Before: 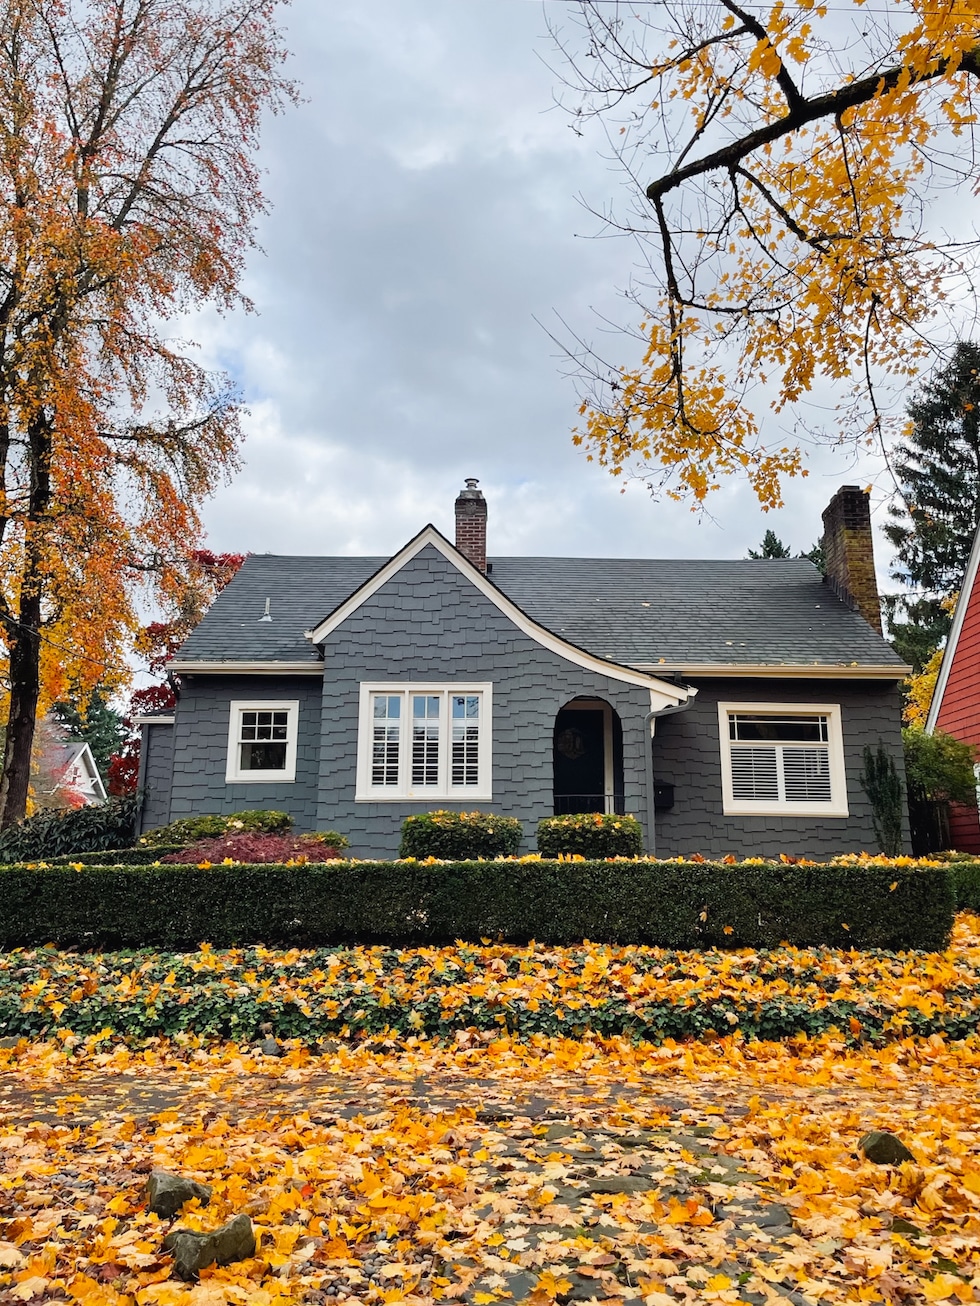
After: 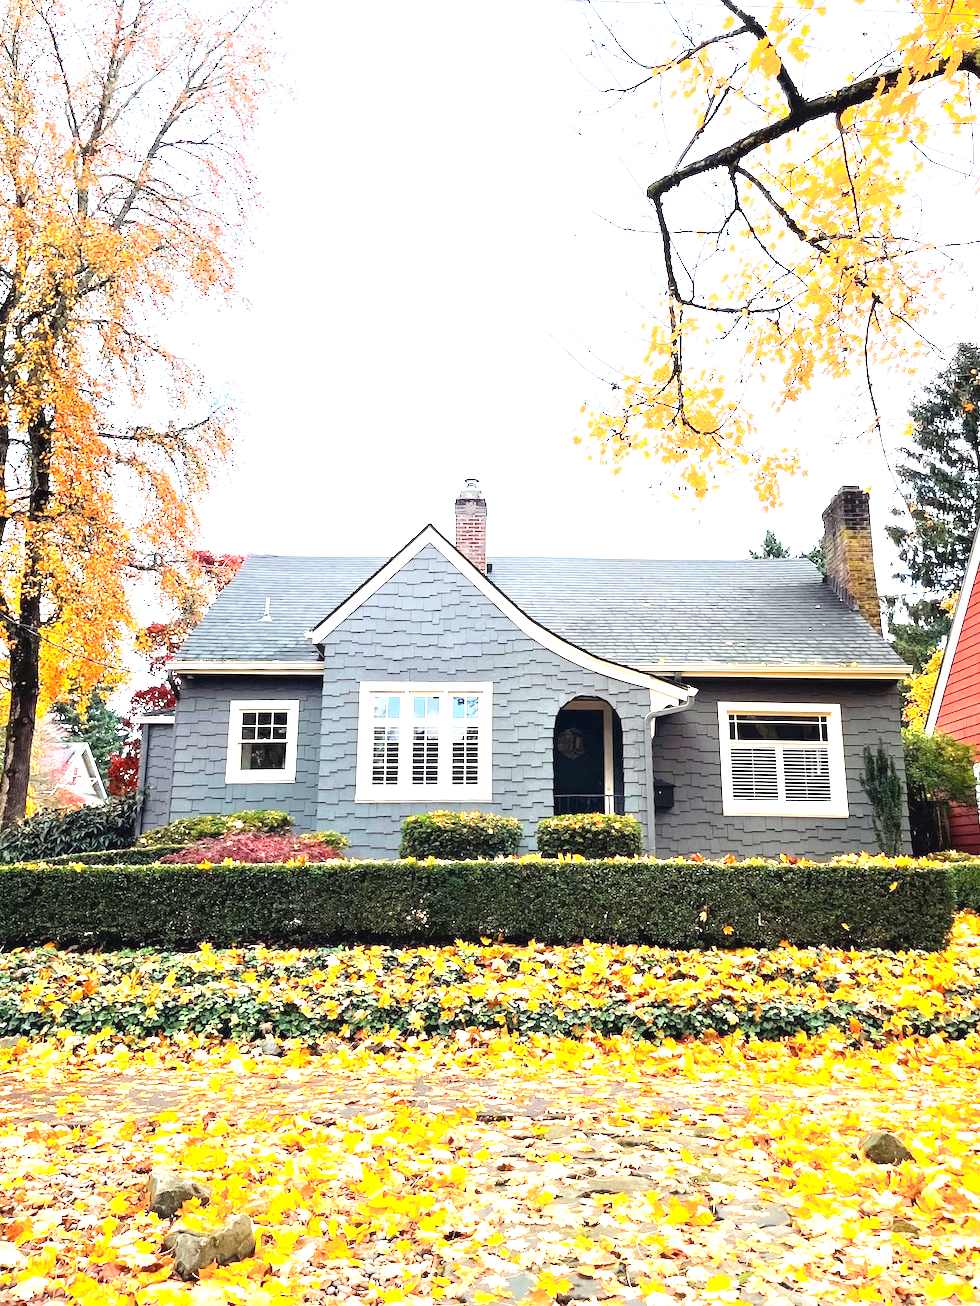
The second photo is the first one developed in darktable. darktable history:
exposure: black level correction 0.001, exposure 1.735 EV, compensate highlight preservation false
shadows and highlights: shadows -70, highlights 35, soften with gaussian
